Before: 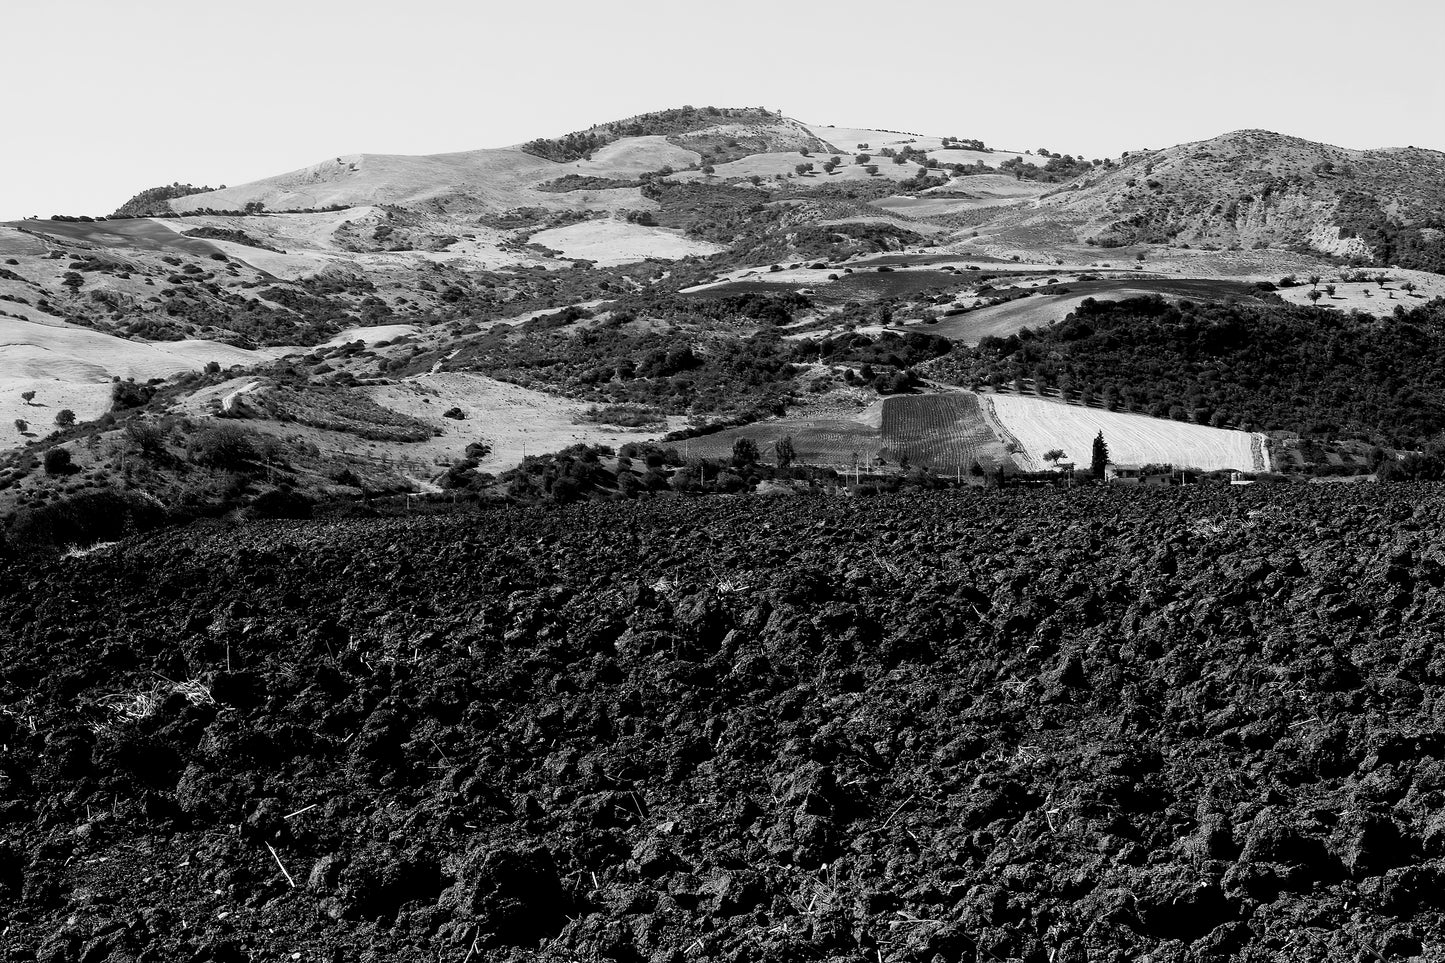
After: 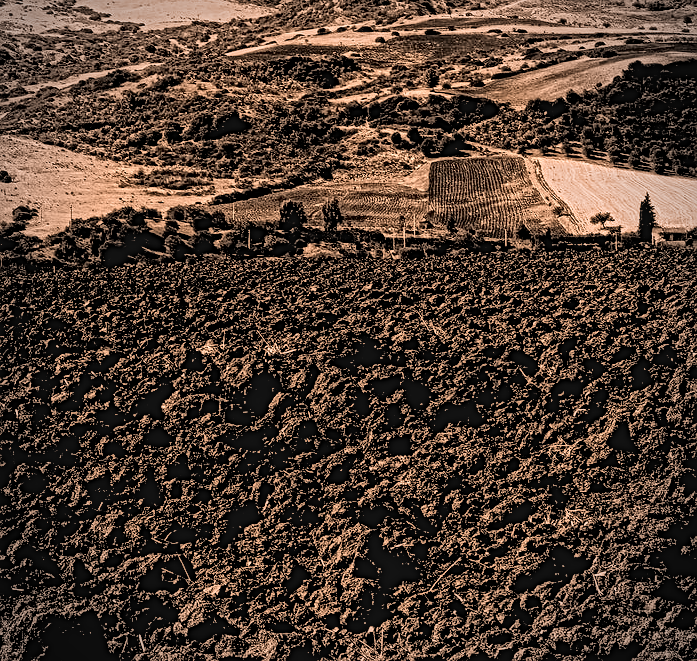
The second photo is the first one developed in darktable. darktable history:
shadows and highlights: radius 125.46, shadows 21.19, highlights -21.19, low approximation 0.01
haze removal: compatibility mode true, adaptive false
local contrast: mode bilateral grid, contrast 20, coarseness 3, detail 300%, midtone range 0.2
white balance: red 1.467, blue 0.684
filmic rgb: black relative exposure -5 EV, hardness 2.88, contrast 1.1, highlights saturation mix -20%
vignetting: unbound false
crop: left 31.379%, top 24.658%, right 20.326%, bottom 6.628%
contrast brightness saturation: contrast -0.1, saturation -0.1
